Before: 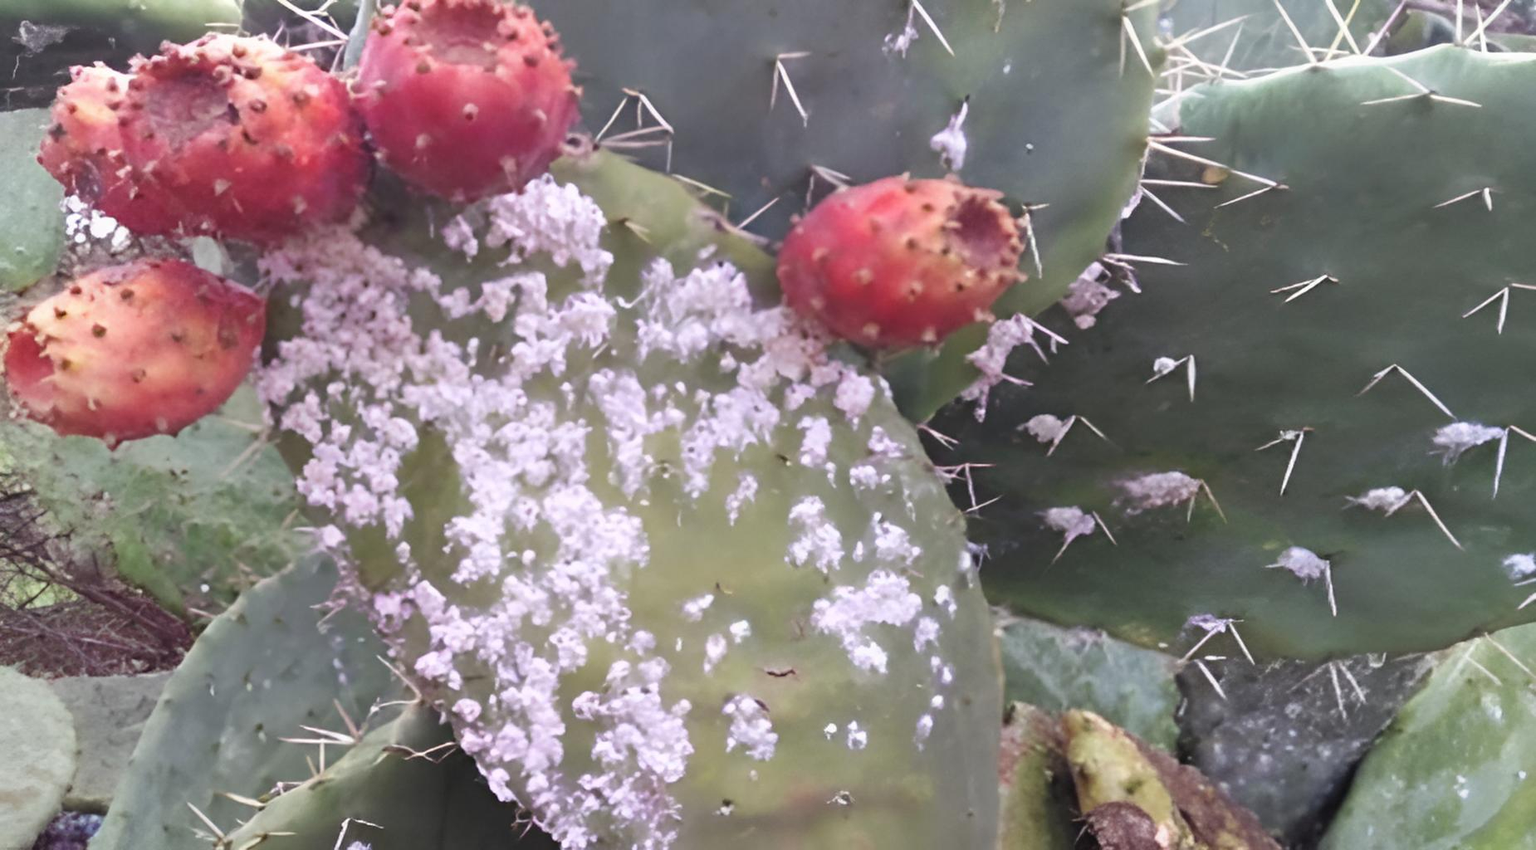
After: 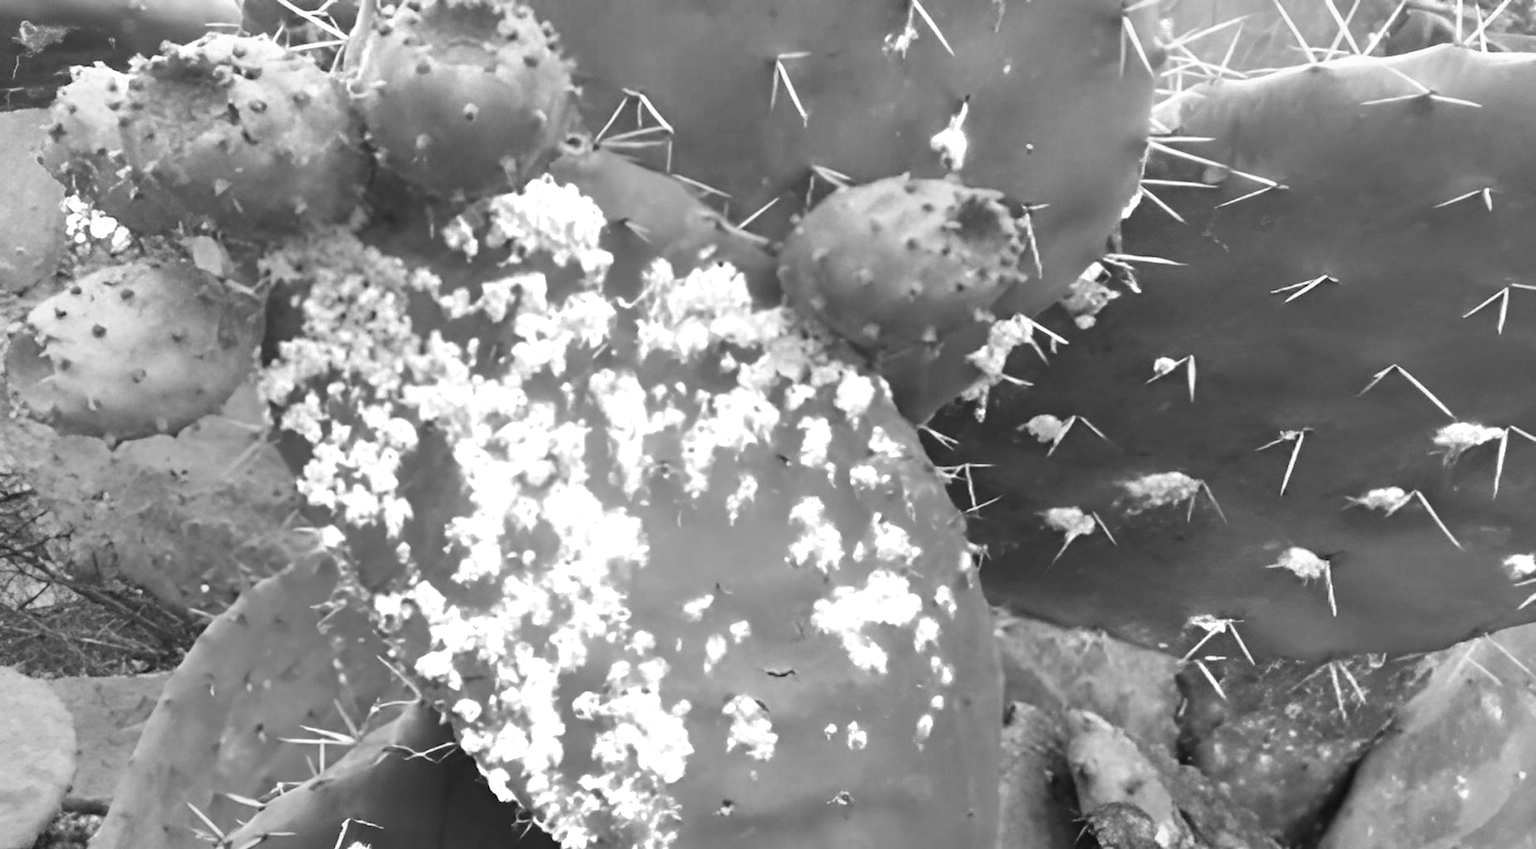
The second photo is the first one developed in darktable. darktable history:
color zones: curves: ch0 [(0, 0.613) (0.01, 0.613) (0.245, 0.448) (0.498, 0.529) (0.642, 0.665) (0.879, 0.777) (0.99, 0.613)]; ch1 [(0, 0) (0.143, 0) (0.286, 0) (0.429, 0) (0.571, 0) (0.714, 0) (0.857, 0)]
crop: bottom 0.063%
contrast brightness saturation: contrast 0.102, brightness 0.029, saturation 0.093
